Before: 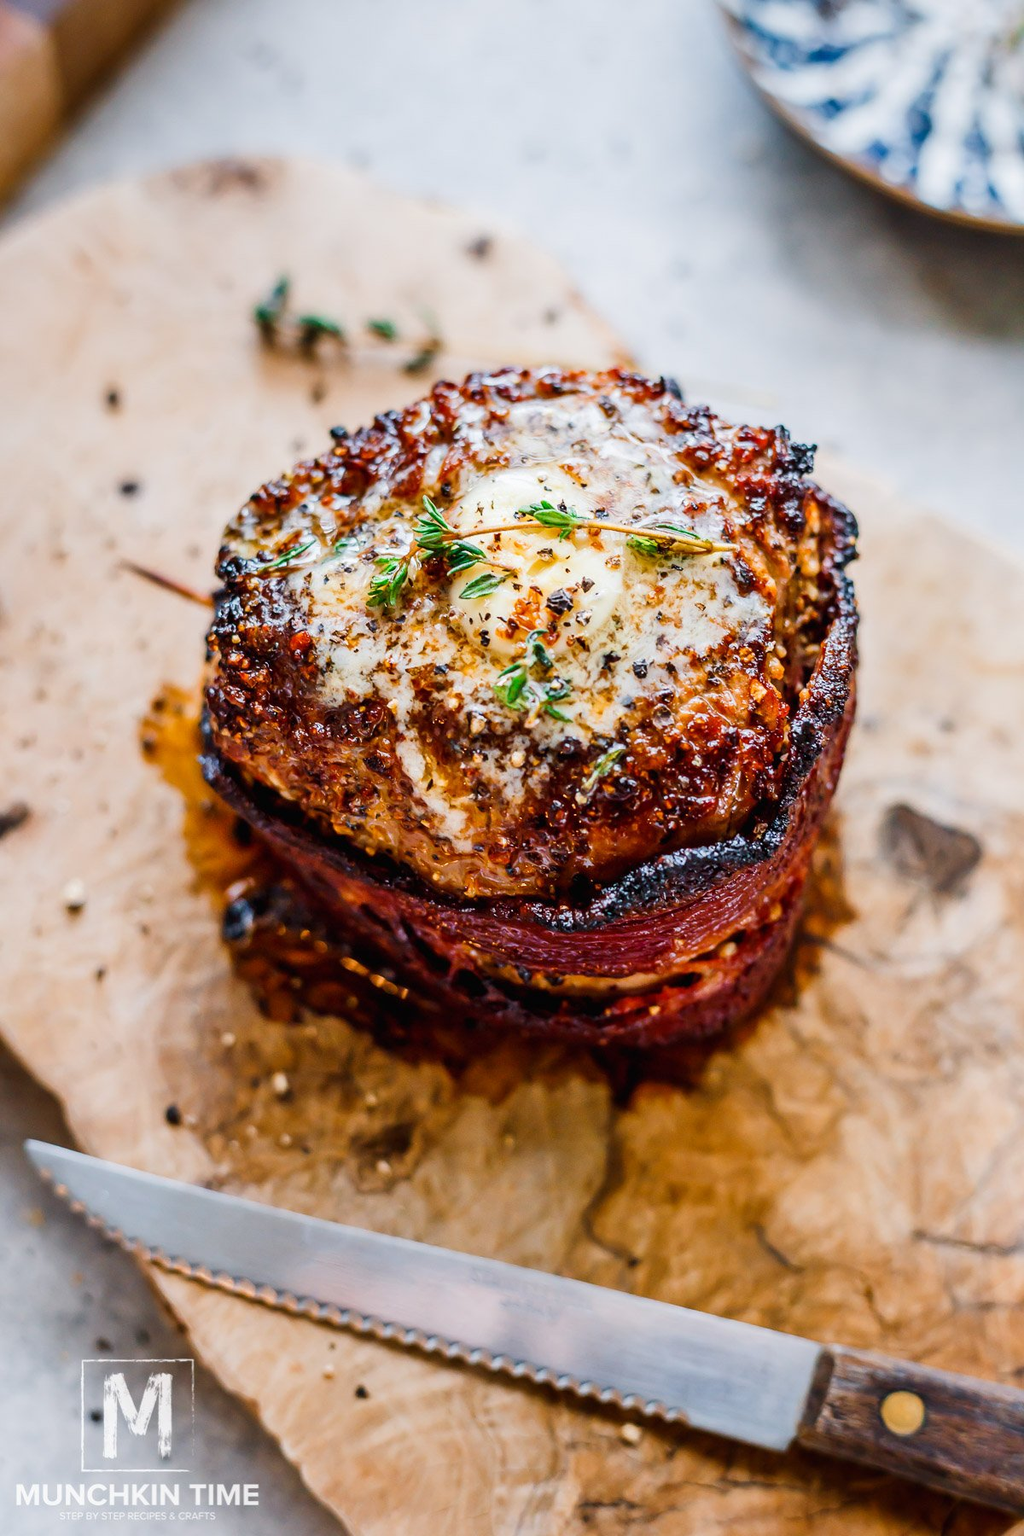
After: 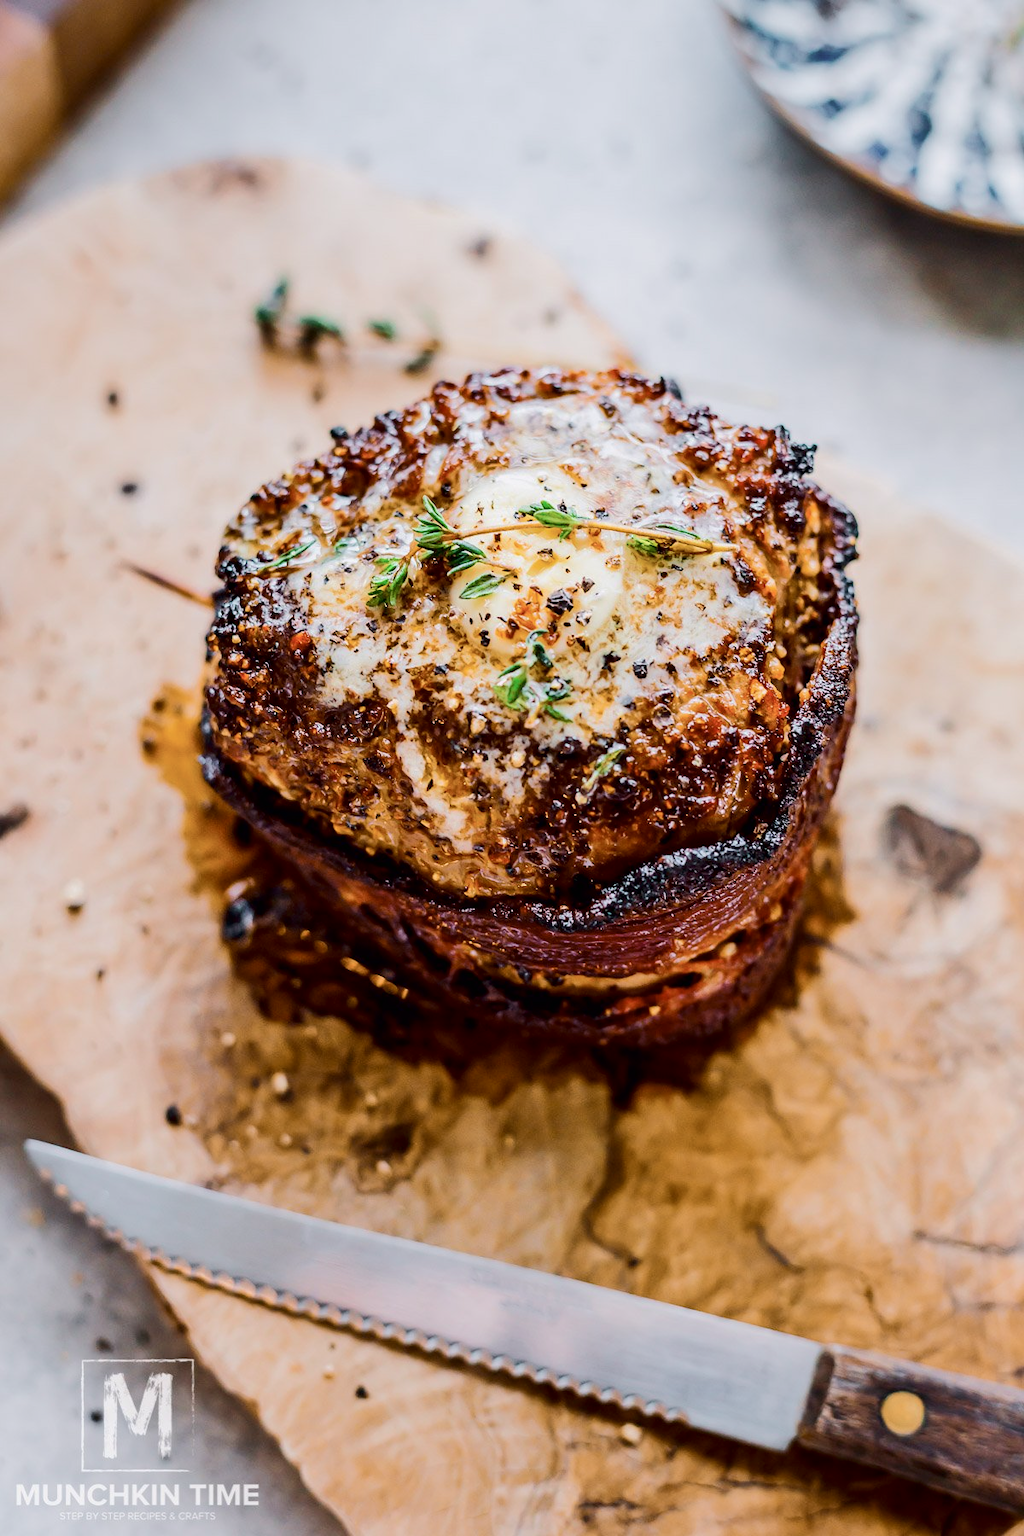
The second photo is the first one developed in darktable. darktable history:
tone curve: curves: ch0 [(0, 0) (0.052, 0.018) (0.236, 0.207) (0.41, 0.417) (0.485, 0.518) (0.54, 0.584) (0.625, 0.666) (0.845, 0.828) (0.994, 0.964)]; ch1 [(0, 0) (0.136, 0.146) (0.317, 0.34) (0.382, 0.408) (0.434, 0.441) (0.472, 0.479) (0.498, 0.501) (0.557, 0.558) (0.616, 0.59) (0.739, 0.7) (1, 1)]; ch2 [(0, 0) (0.352, 0.403) (0.447, 0.466) (0.482, 0.482) (0.528, 0.526) (0.586, 0.577) (0.618, 0.621) (0.785, 0.747) (1, 1)], color space Lab, independent channels, preserve colors none
